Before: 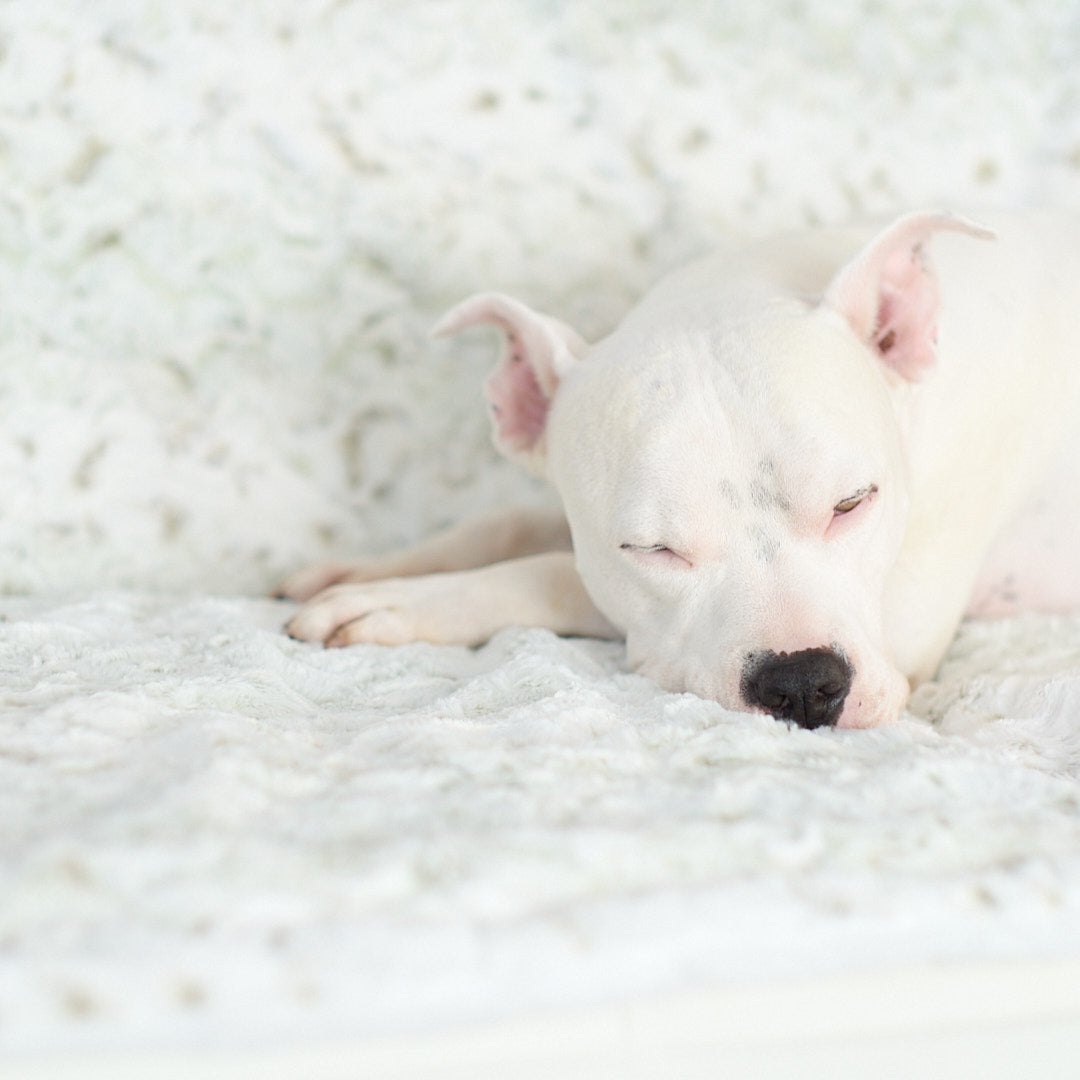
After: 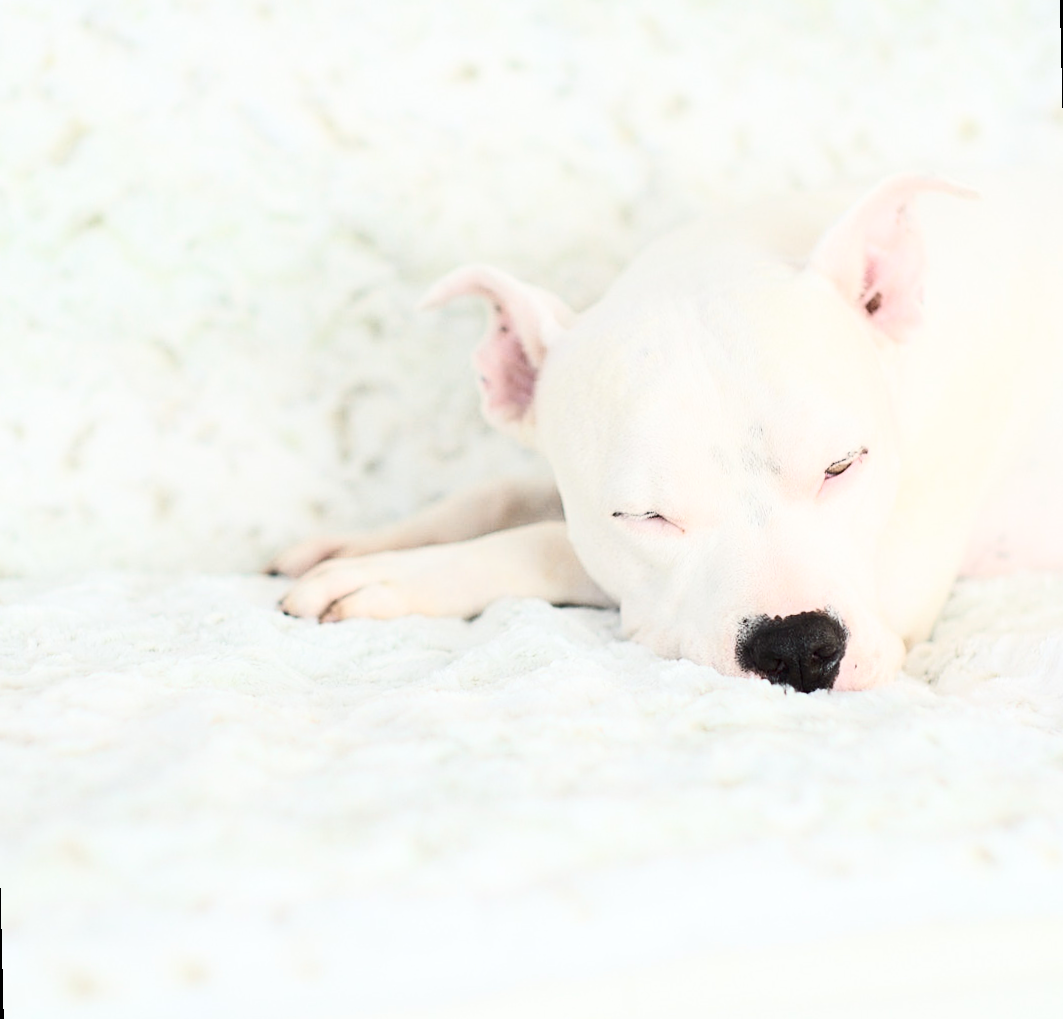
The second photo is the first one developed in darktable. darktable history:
crop: left 0.434%, top 0.485%, right 0.244%, bottom 0.386%
contrast brightness saturation: contrast 0.39, brightness 0.1
rotate and perspective: rotation -1.42°, crop left 0.016, crop right 0.984, crop top 0.035, crop bottom 0.965
sharpen: amount 0.2
